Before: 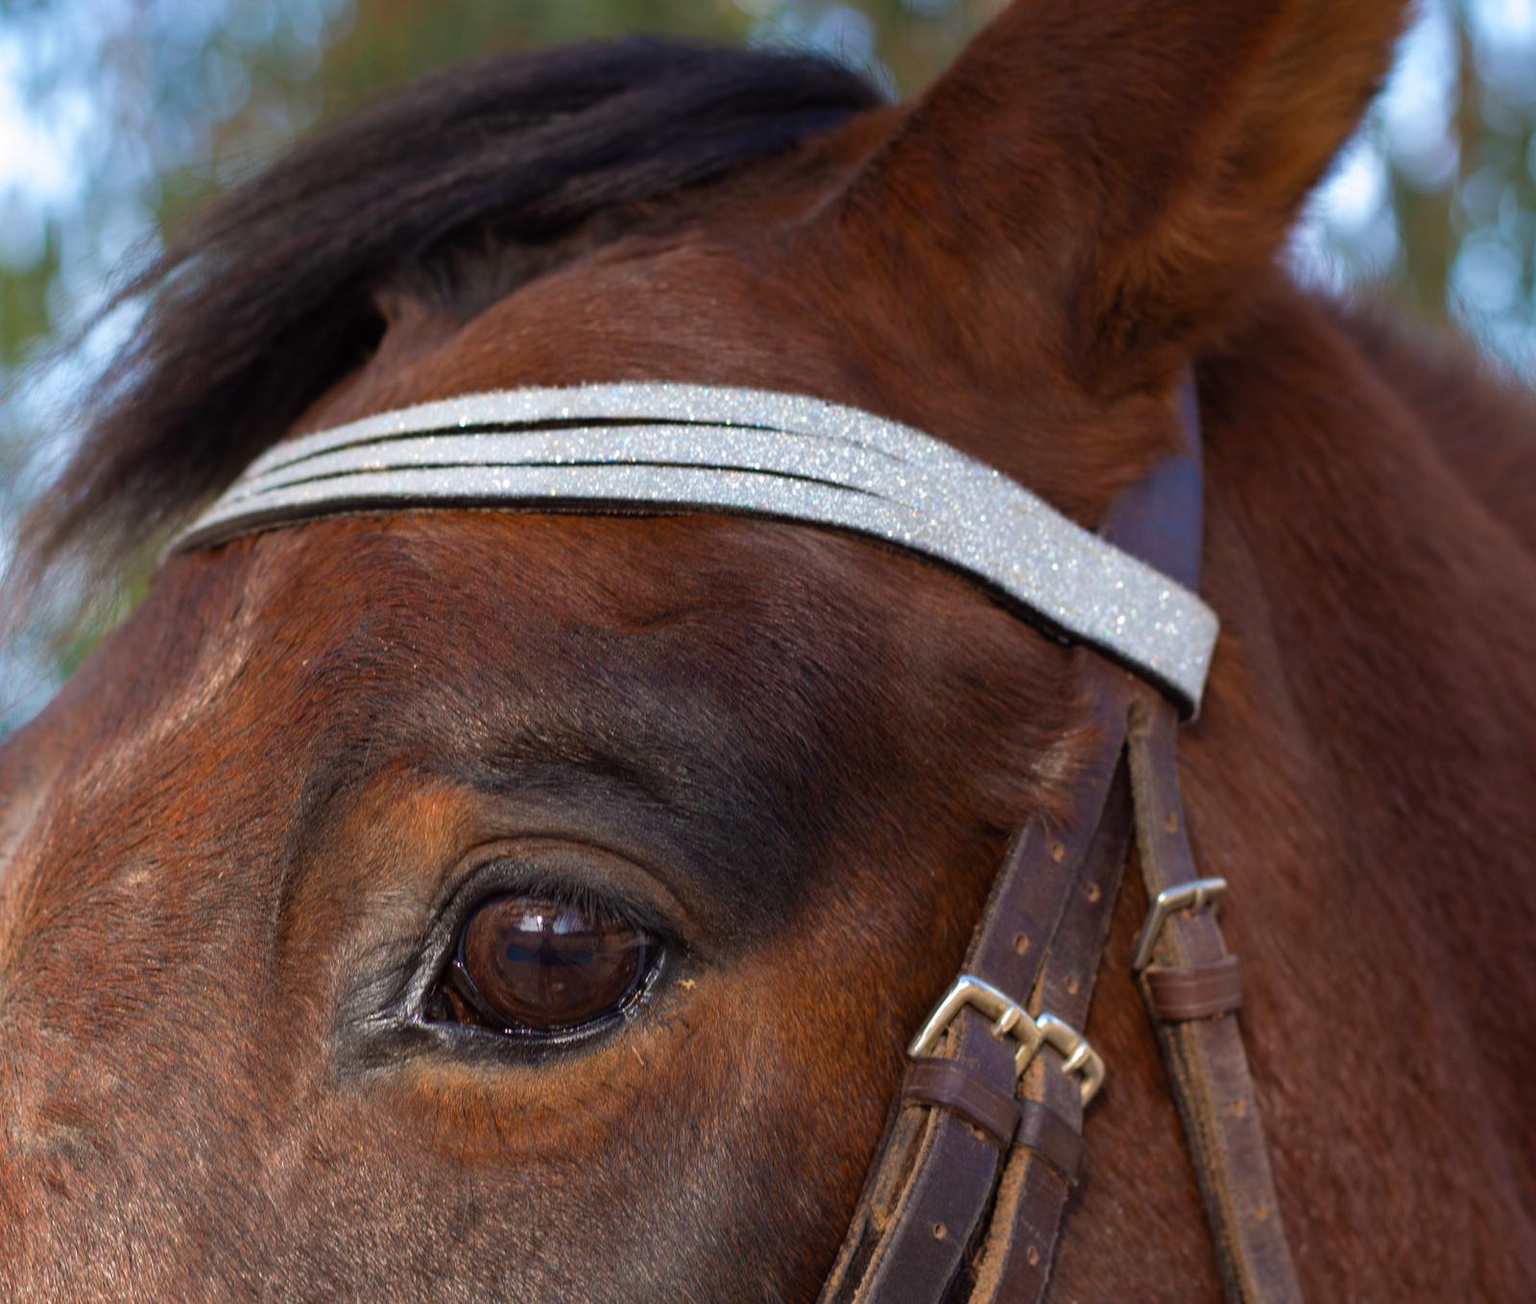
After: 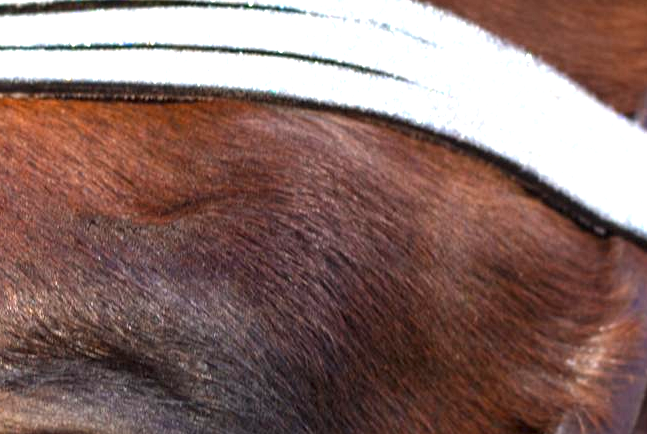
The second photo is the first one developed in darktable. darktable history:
exposure: black level correction 0, exposure 1.2 EV, compensate exposure bias true, compensate highlight preservation false
crop: left 31.751%, top 32.172%, right 27.8%, bottom 35.83%
local contrast: highlights 83%, shadows 81%
